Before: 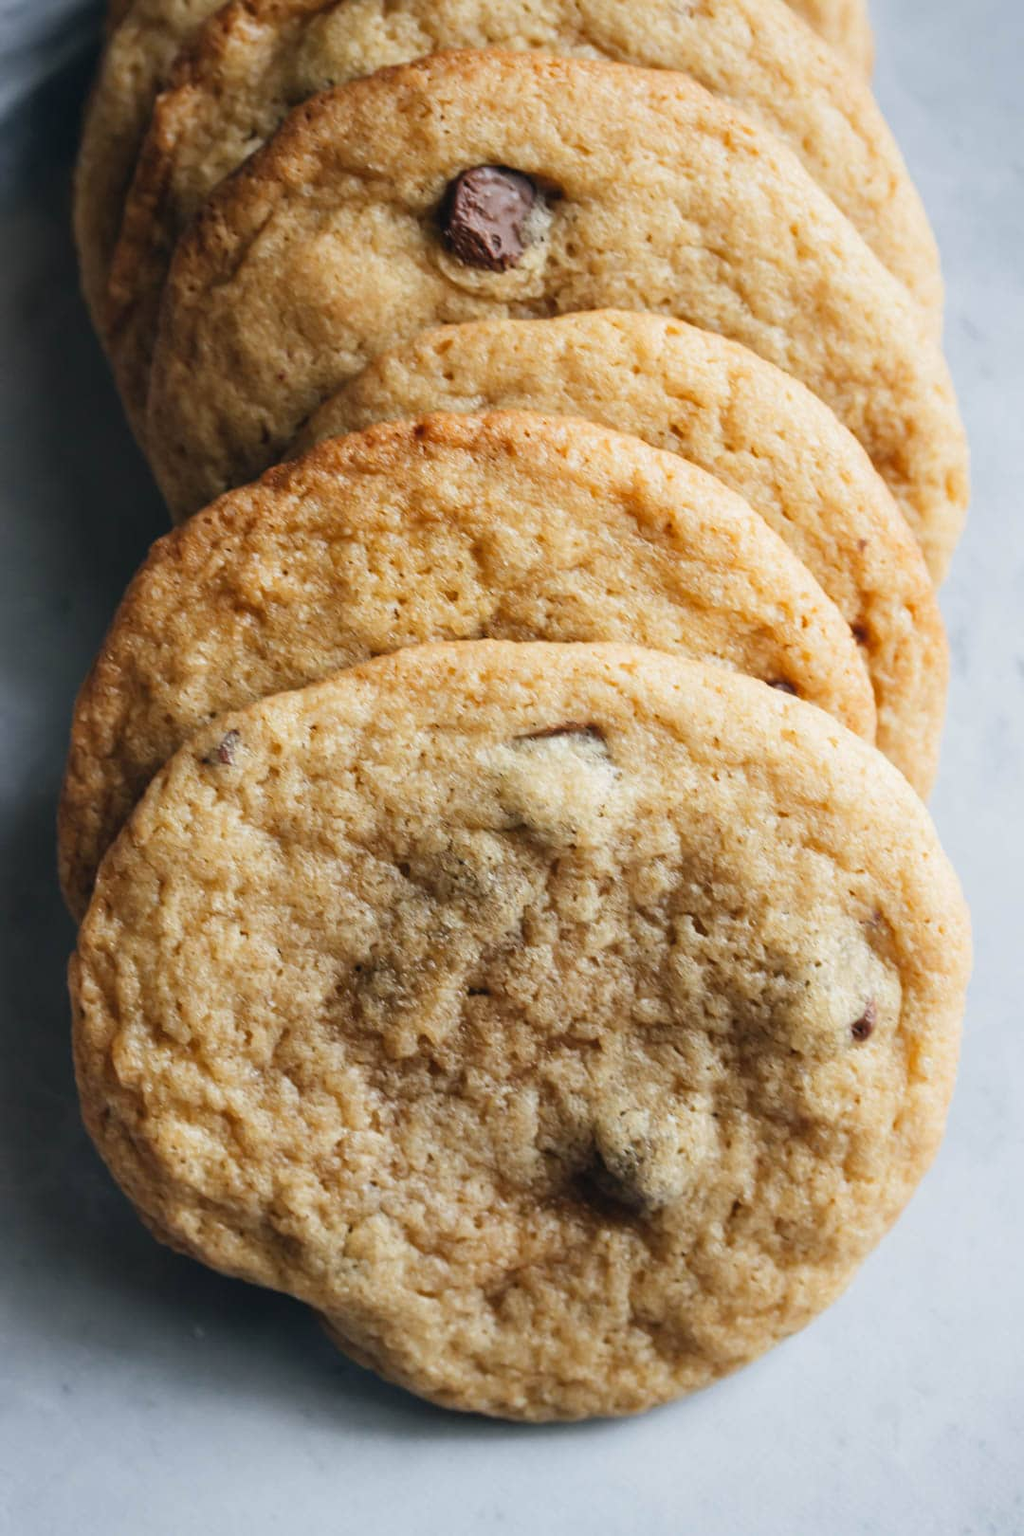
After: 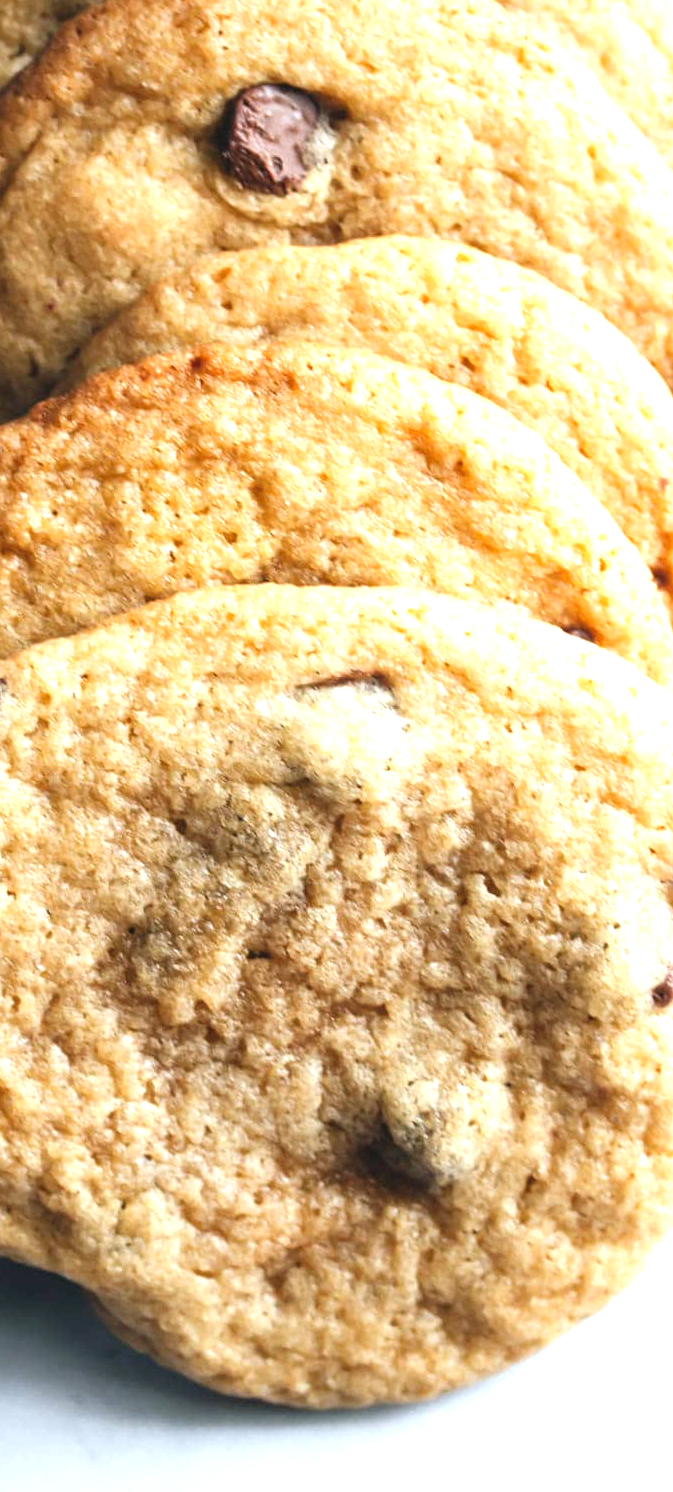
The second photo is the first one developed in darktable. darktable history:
exposure: black level correction 0, exposure 0.95 EV, compensate exposure bias true, compensate highlight preservation false
crop and rotate: left 22.918%, top 5.629%, right 14.711%, bottom 2.247%
